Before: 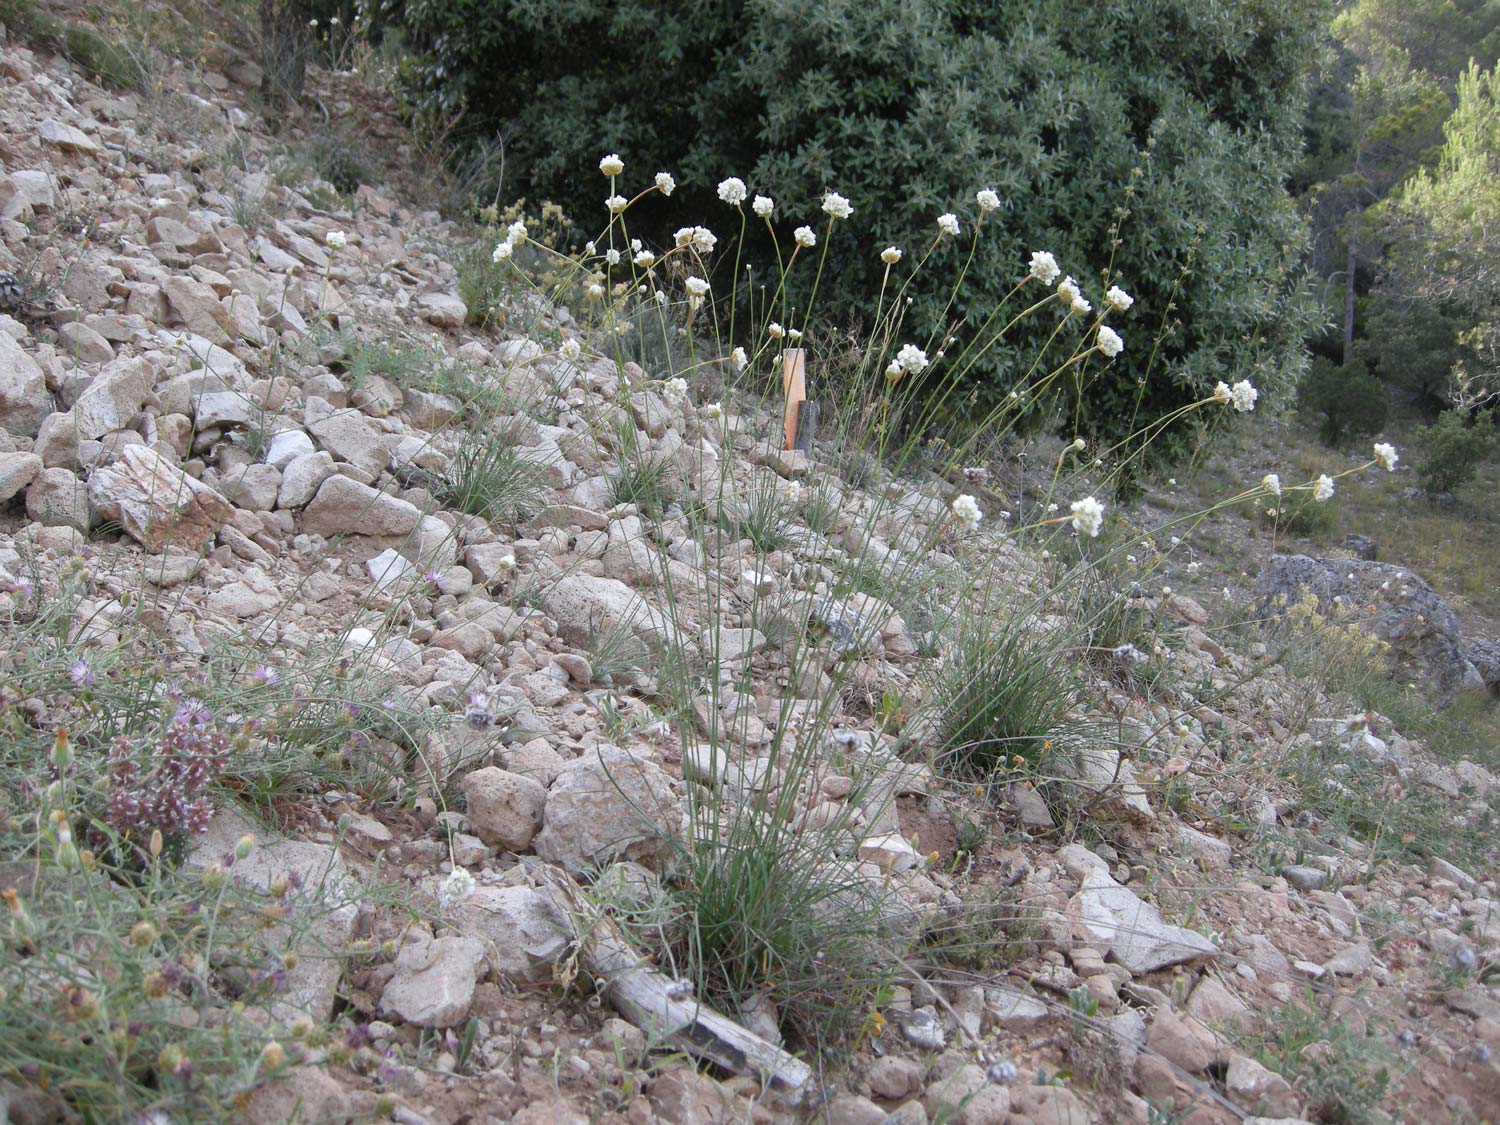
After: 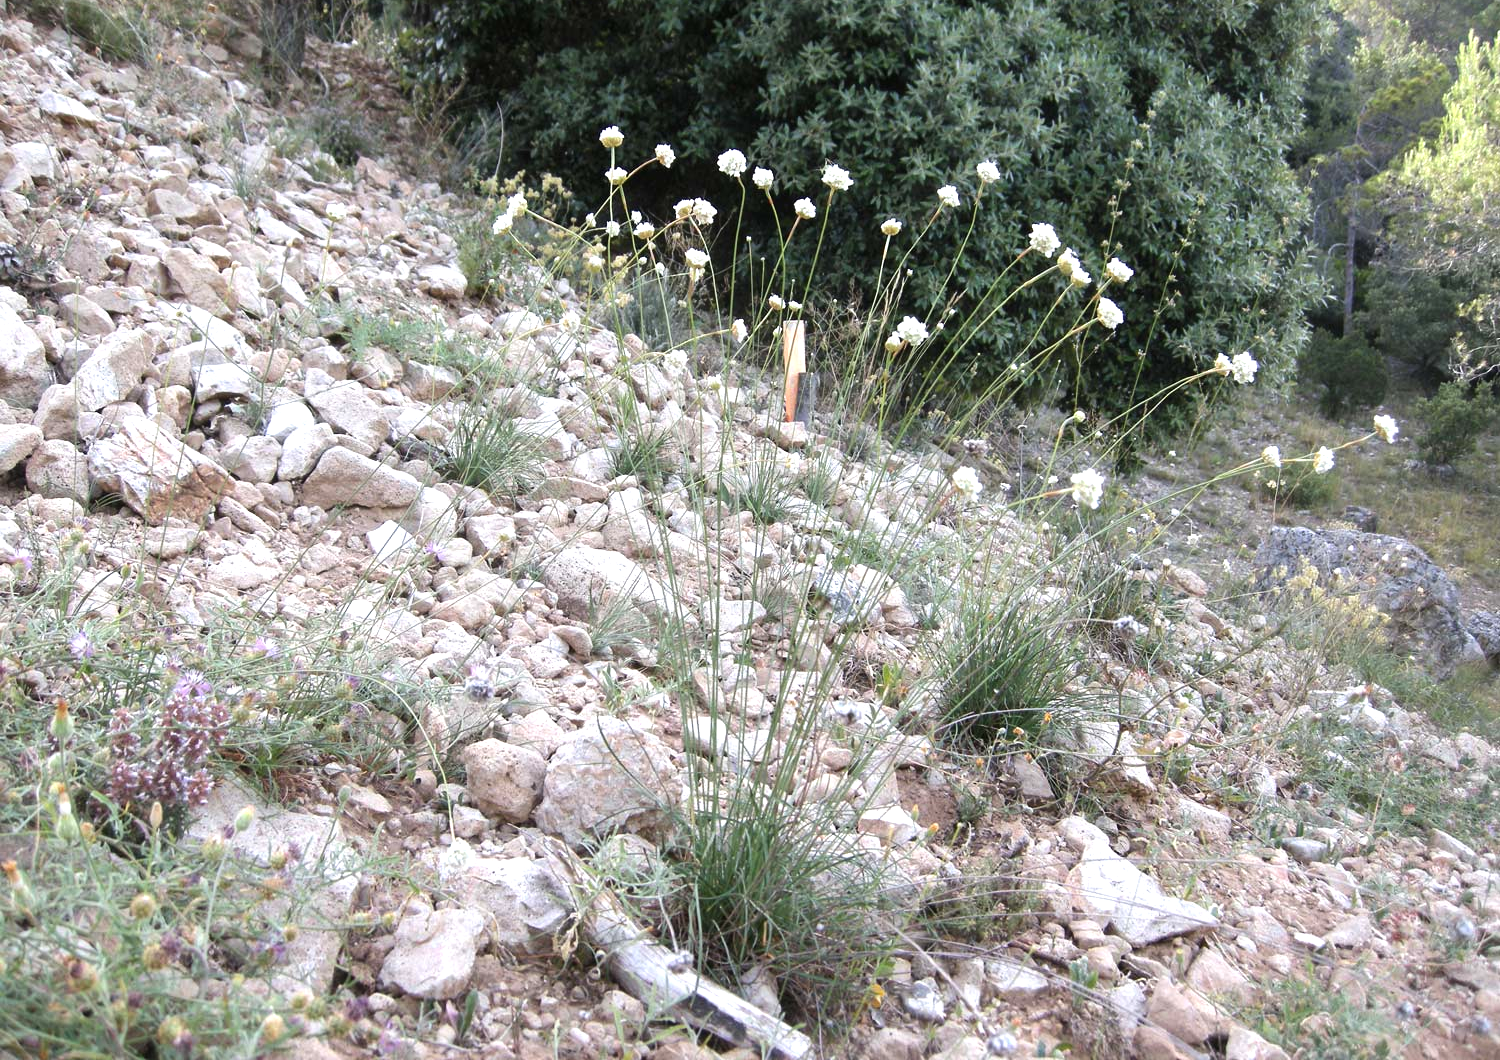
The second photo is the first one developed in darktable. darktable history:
crop and rotate: top 2.563%, bottom 3.127%
exposure: black level correction 0, exposure 0.499 EV, compensate highlight preservation false
tone equalizer: -8 EV -0.426 EV, -7 EV -0.401 EV, -6 EV -0.349 EV, -5 EV -0.199 EV, -3 EV 0.209 EV, -2 EV 0.354 EV, -1 EV 0.38 EV, +0 EV 0.428 EV, edges refinement/feathering 500, mask exposure compensation -1.57 EV, preserve details no
